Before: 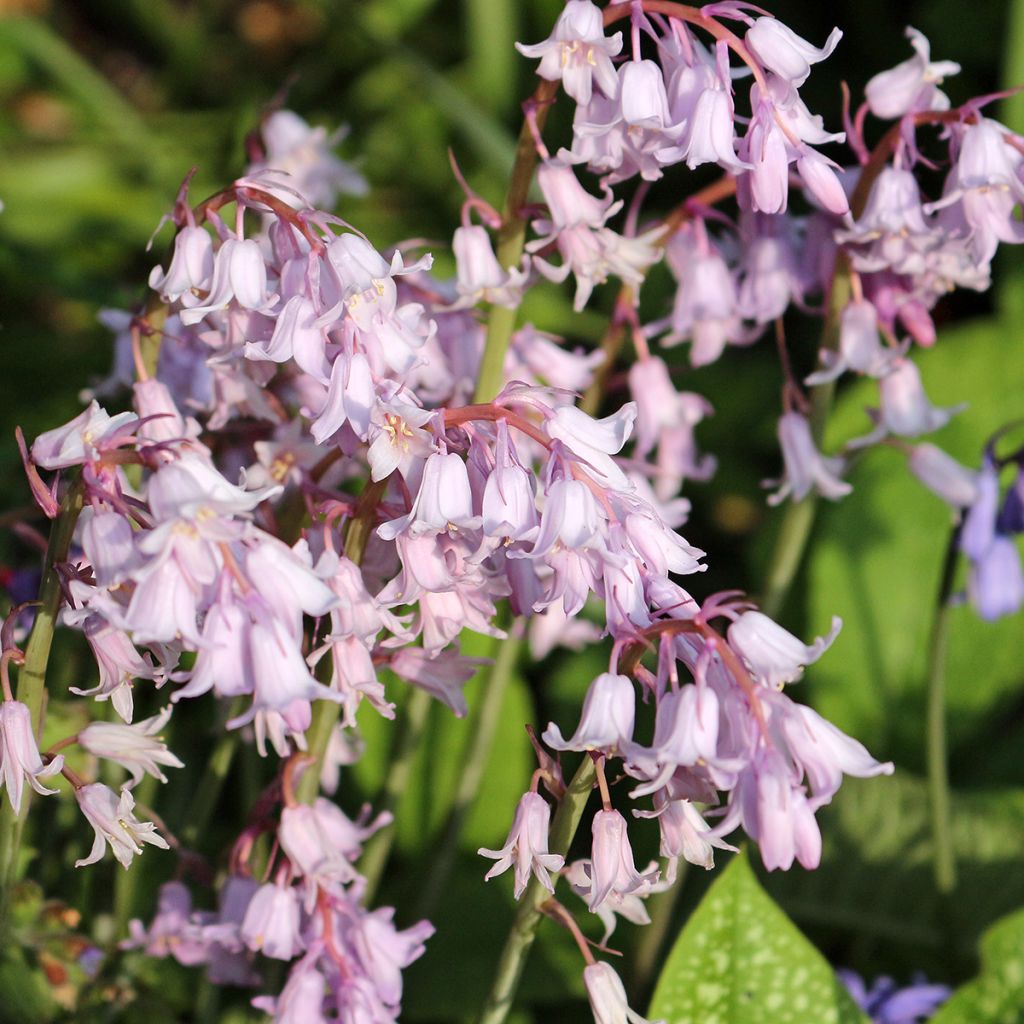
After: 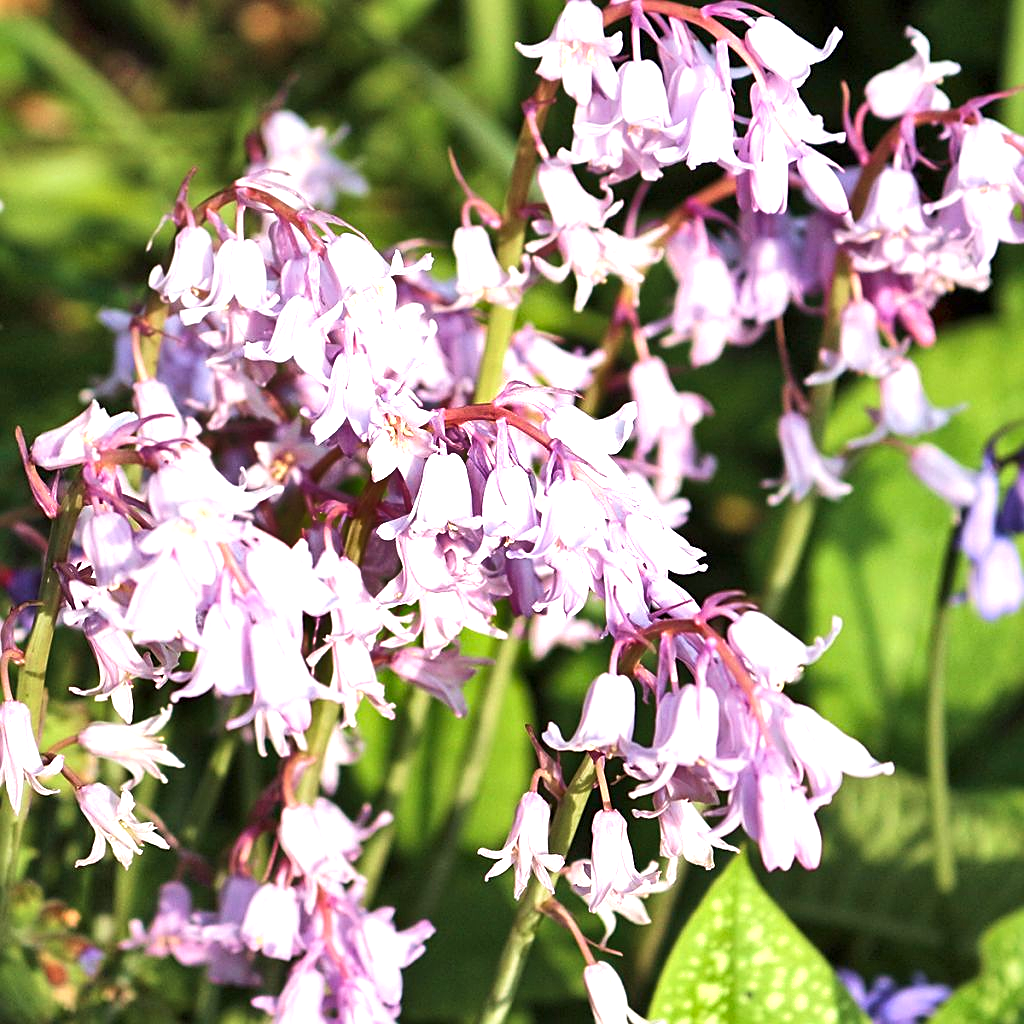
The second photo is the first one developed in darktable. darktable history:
velvia: on, module defaults
exposure: exposure 1 EV, compensate highlight preservation false
shadows and highlights: low approximation 0.01, soften with gaussian
sharpen: on, module defaults
